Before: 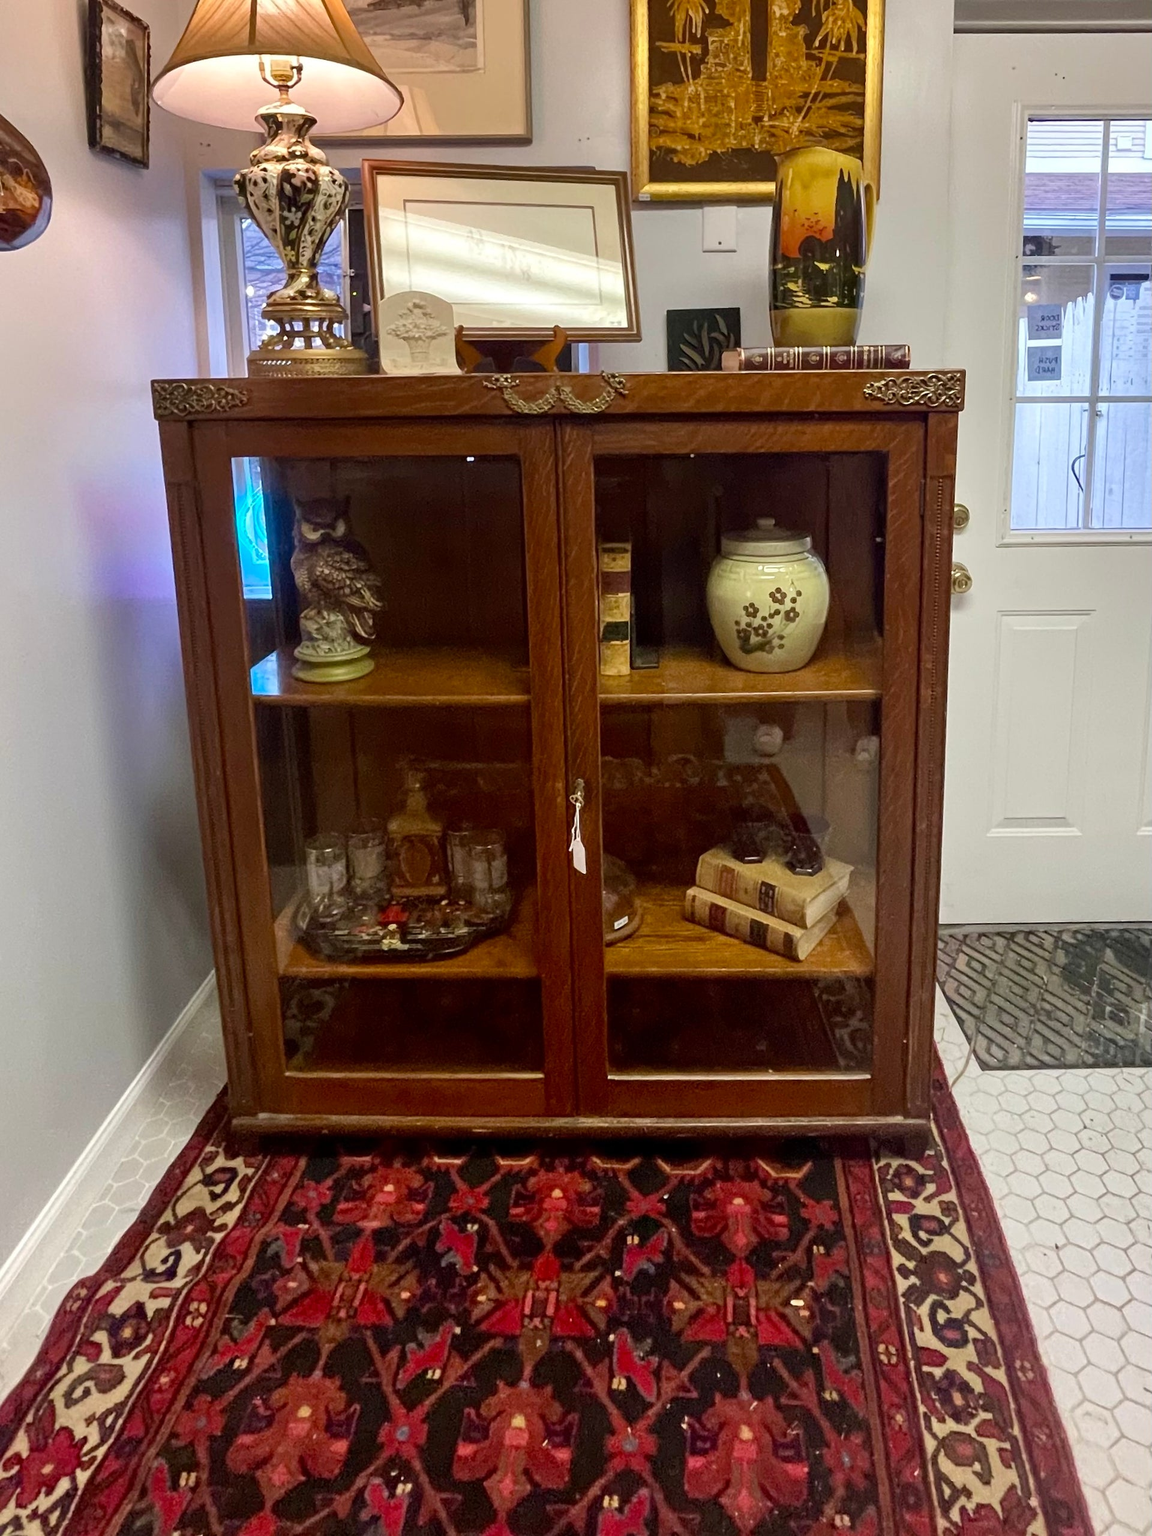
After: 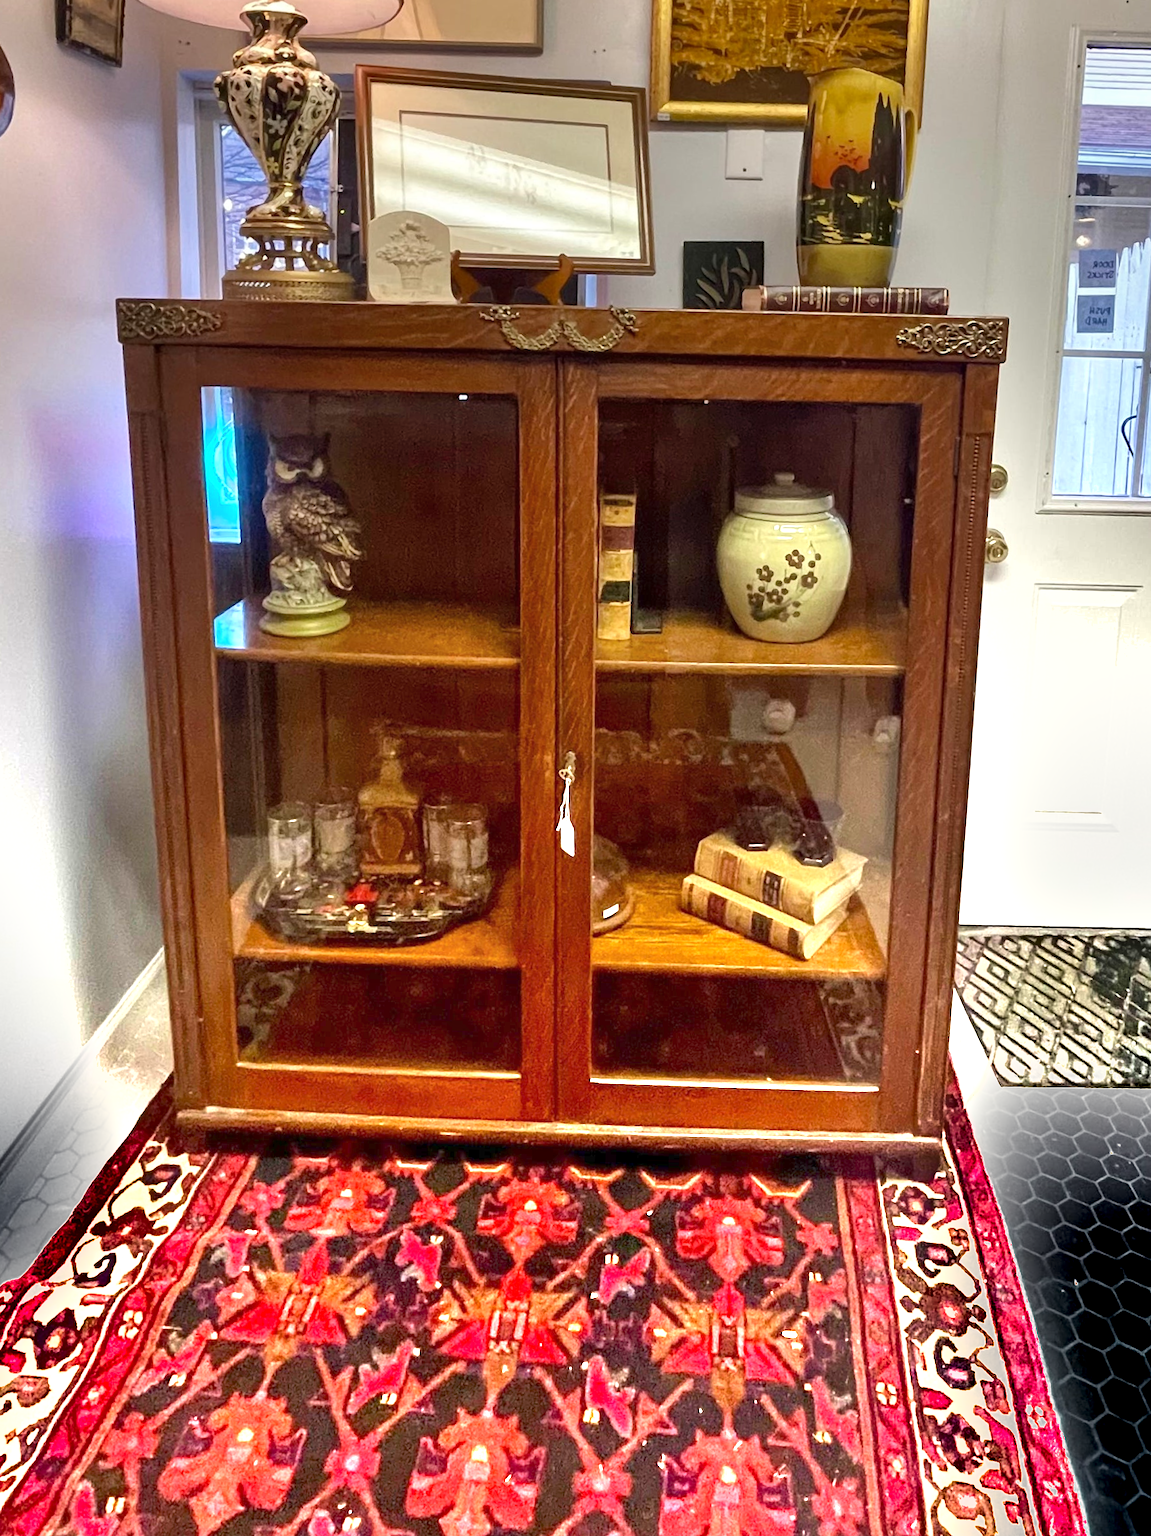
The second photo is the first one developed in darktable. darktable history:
crop and rotate: angle -1.96°, left 3.097%, top 4.154%, right 1.586%, bottom 0.529%
graduated density: density -3.9 EV
shadows and highlights: shadows 52.42, soften with gaussian
tone equalizer: on, module defaults
